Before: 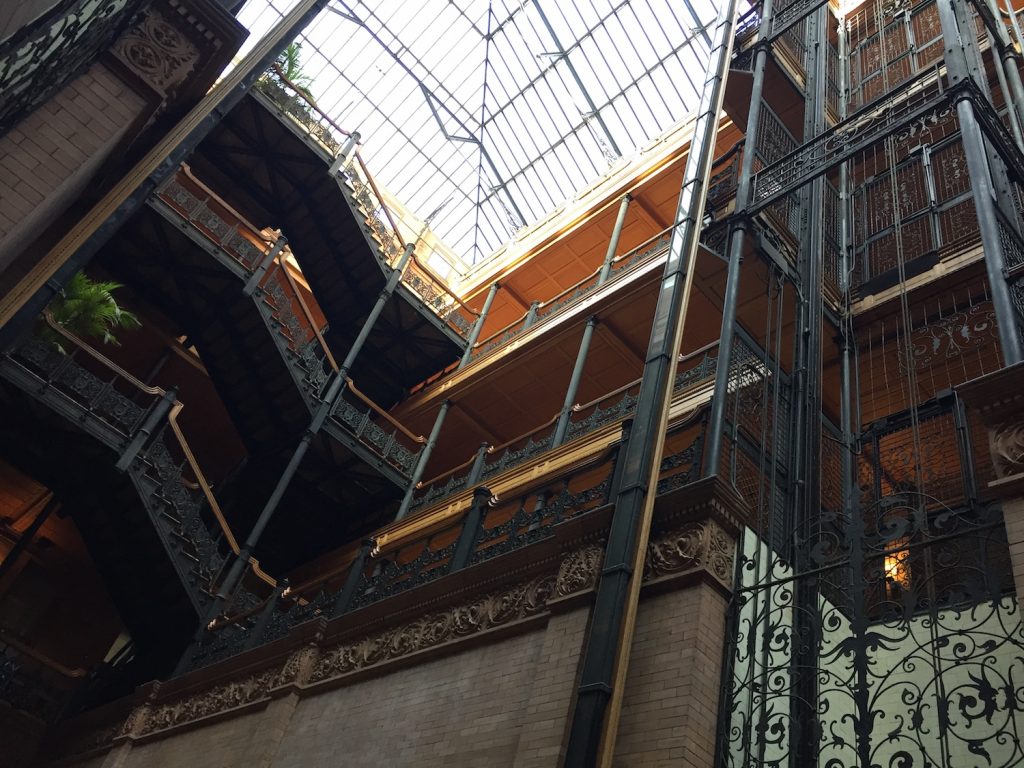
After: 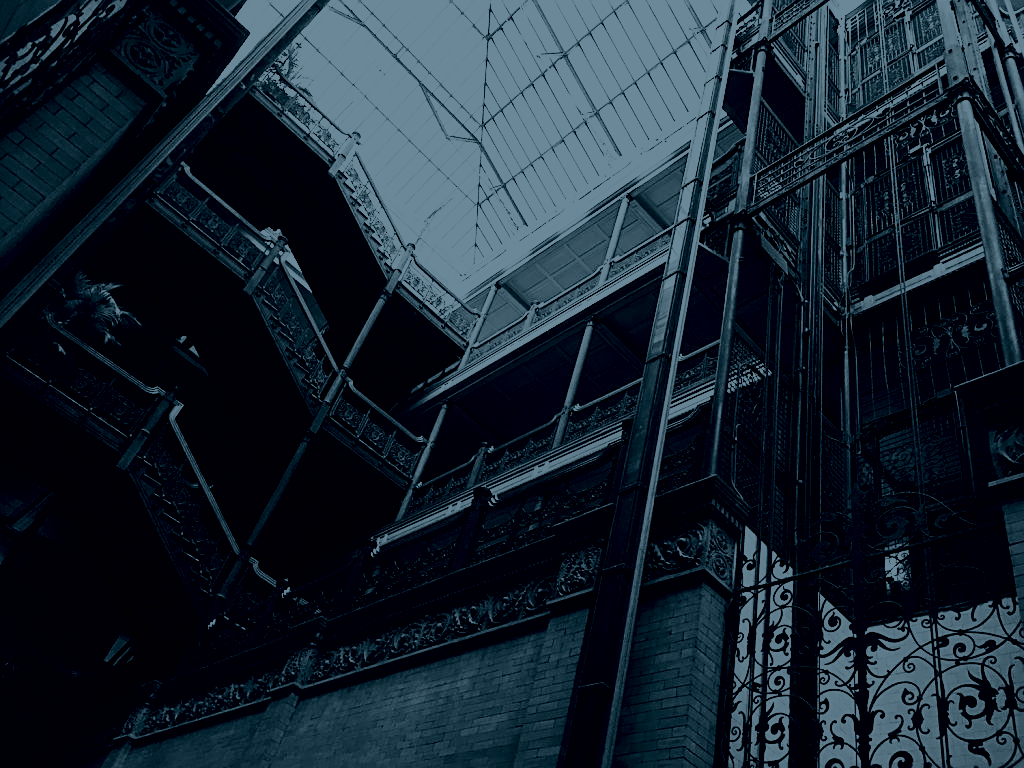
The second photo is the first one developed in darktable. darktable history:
colorize: hue 194.4°, saturation 29%, source mix 61.75%, lightness 3.98%, version 1
sharpen: amount 0.575
rgb curve: curves: ch0 [(0, 0) (0.21, 0.15) (0.24, 0.21) (0.5, 0.75) (0.75, 0.96) (0.89, 0.99) (1, 1)]; ch1 [(0, 0.02) (0.21, 0.13) (0.25, 0.2) (0.5, 0.67) (0.75, 0.9) (0.89, 0.97) (1, 1)]; ch2 [(0, 0.02) (0.21, 0.13) (0.25, 0.2) (0.5, 0.67) (0.75, 0.9) (0.89, 0.97) (1, 1)], compensate middle gray true
